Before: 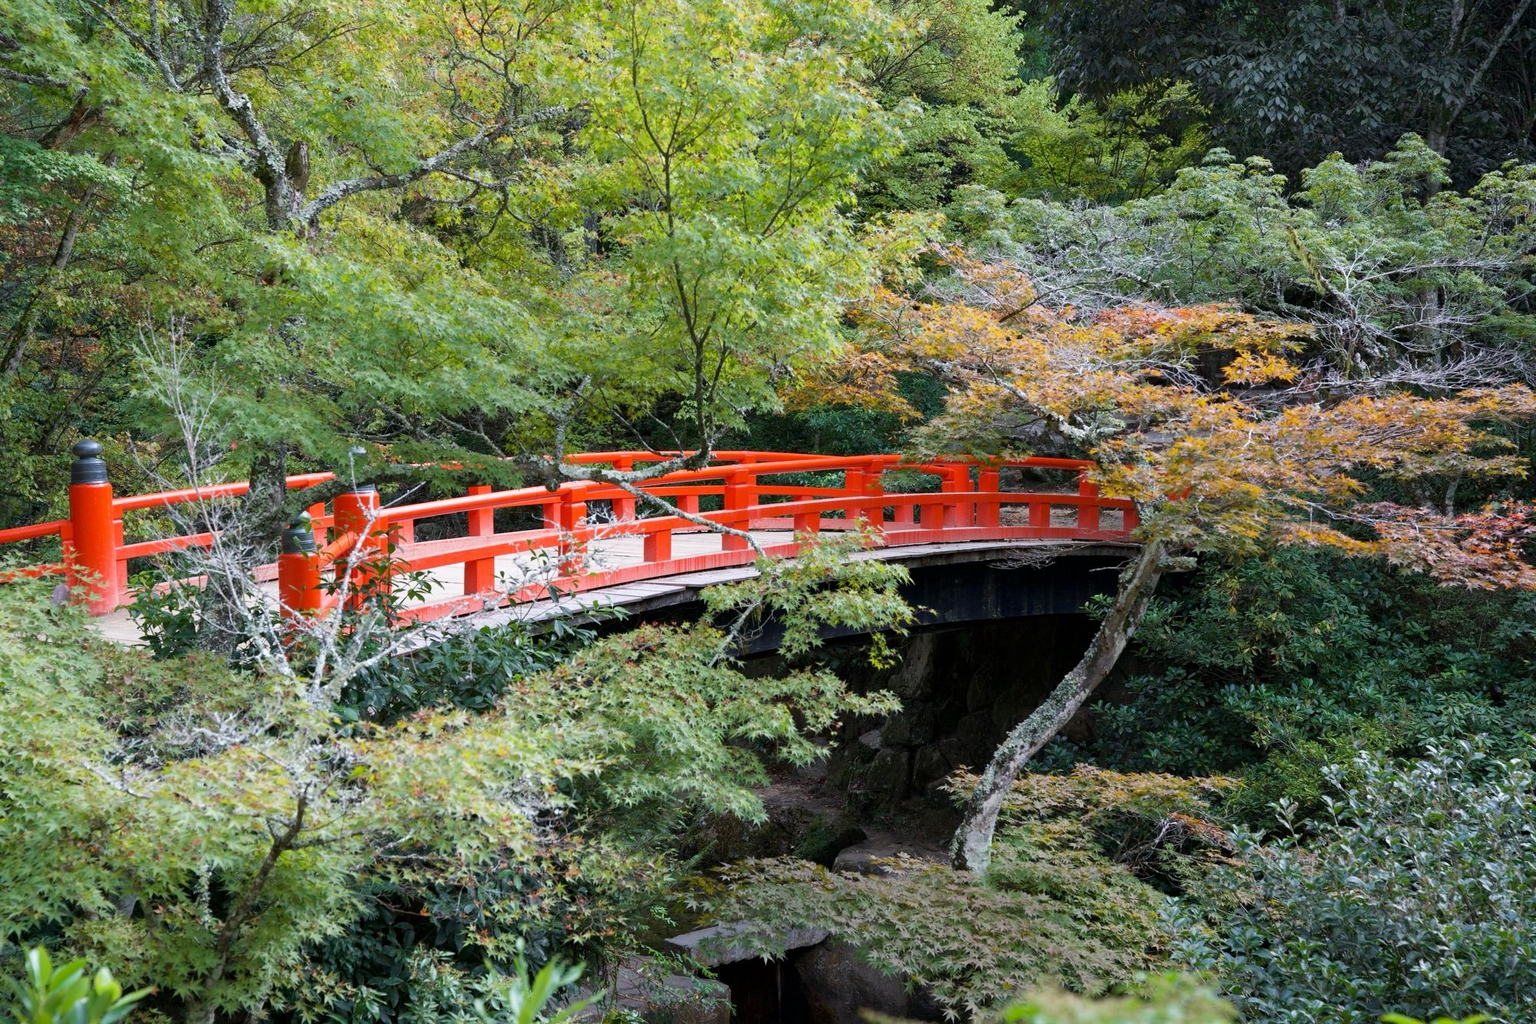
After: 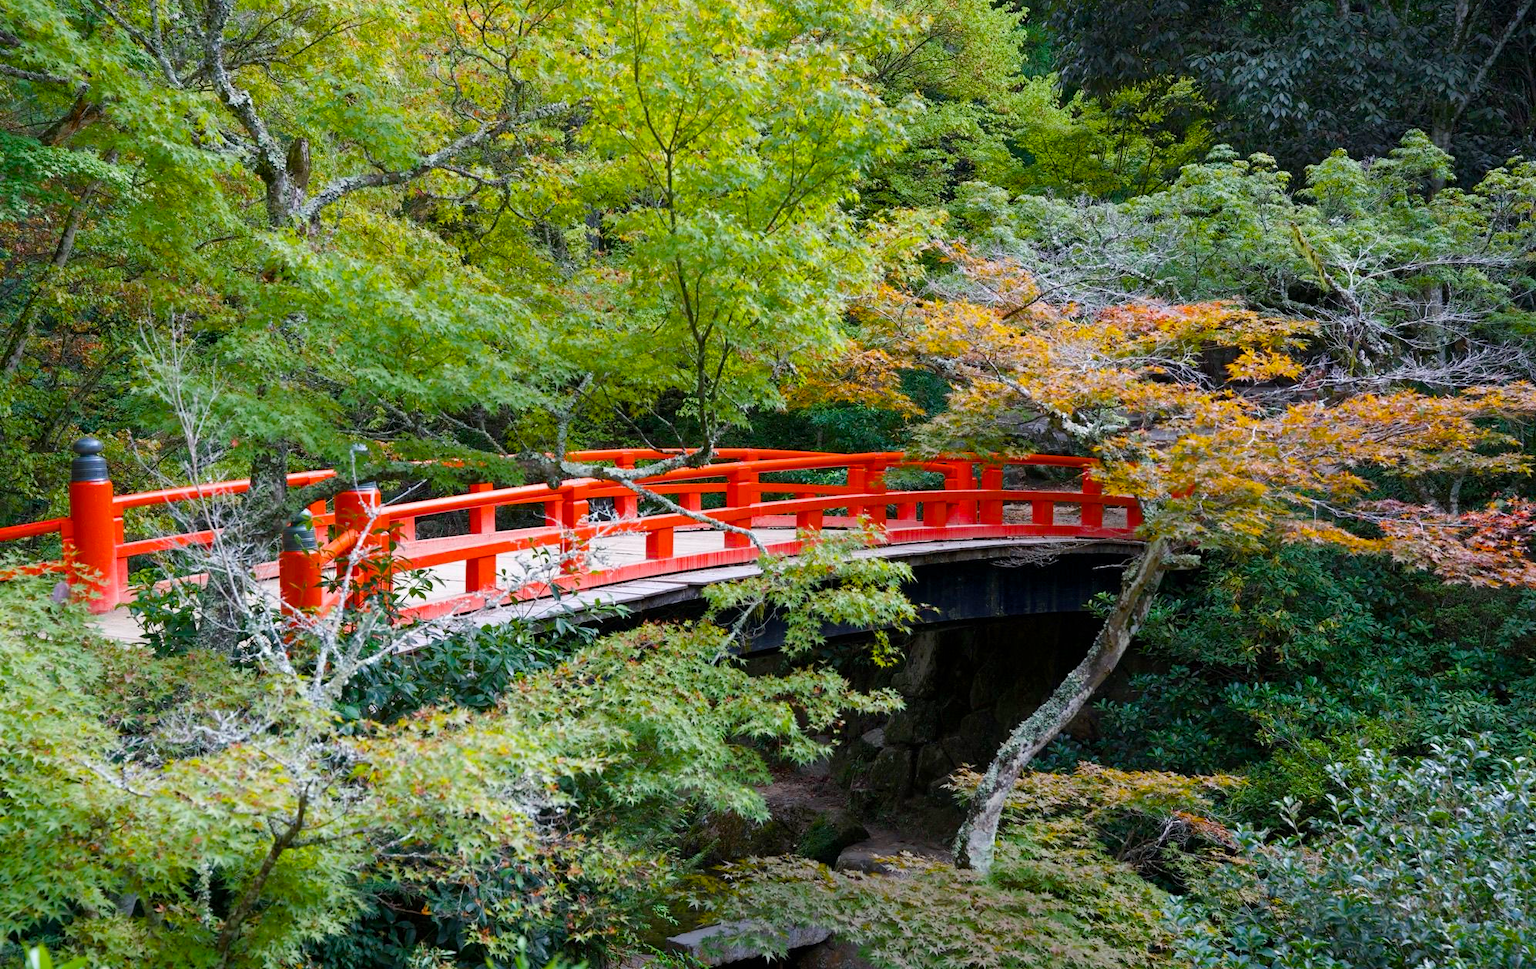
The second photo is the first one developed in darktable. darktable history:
color balance rgb: perceptual saturation grading › global saturation 20%, perceptual saturation grading › highlights 2.68%, perceptual saturation grading › shadows 50%
crop: top 0.448%, right 0.264%, bottom 5.045%
